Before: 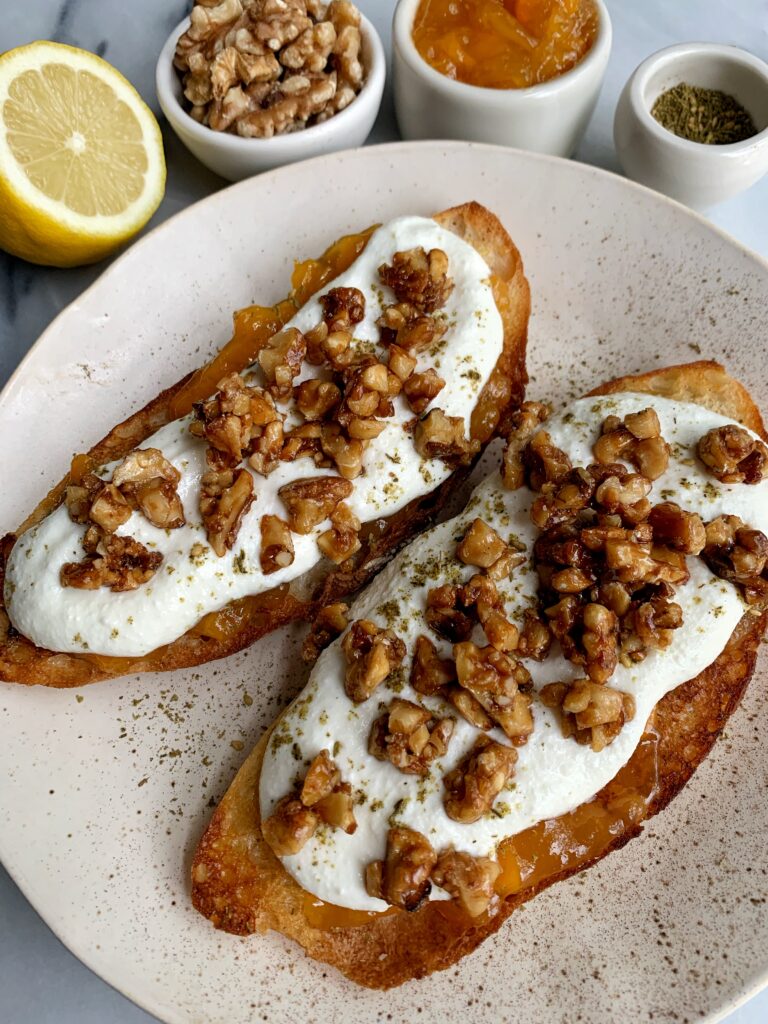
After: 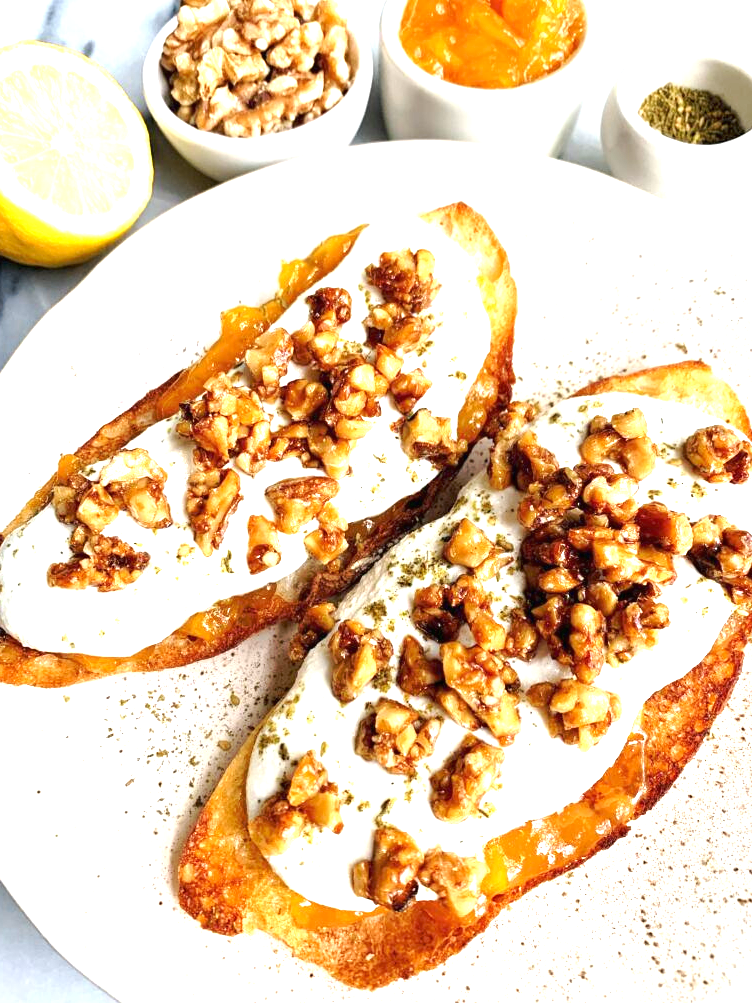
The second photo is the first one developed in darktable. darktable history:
crop: left 1.743%, right 0.268%, bottom 2.011%
exposure: black level correction 0, exposure 2 EV, compensate highlight preservation false
tone curve: curves: ch0 [(0, 0) (0.003, 0.003) (0.011, 0.011) (0.025, 0.025) (0.044, 0.044) (0.069, 0.069) (0.1, 0.099) (0.136, 0.135) (0.177, 0.177) (0.224, 0.224) (0.277, 0.276) (0.335, 0.334) (0.399, 0.398) (0.468, 0.467) (0.543, 0.565) (0.623, 0.641) (0.709, 0.723) (0.801, 0.81) (0.898, 0.902) (1, 1)], preserve colors none
